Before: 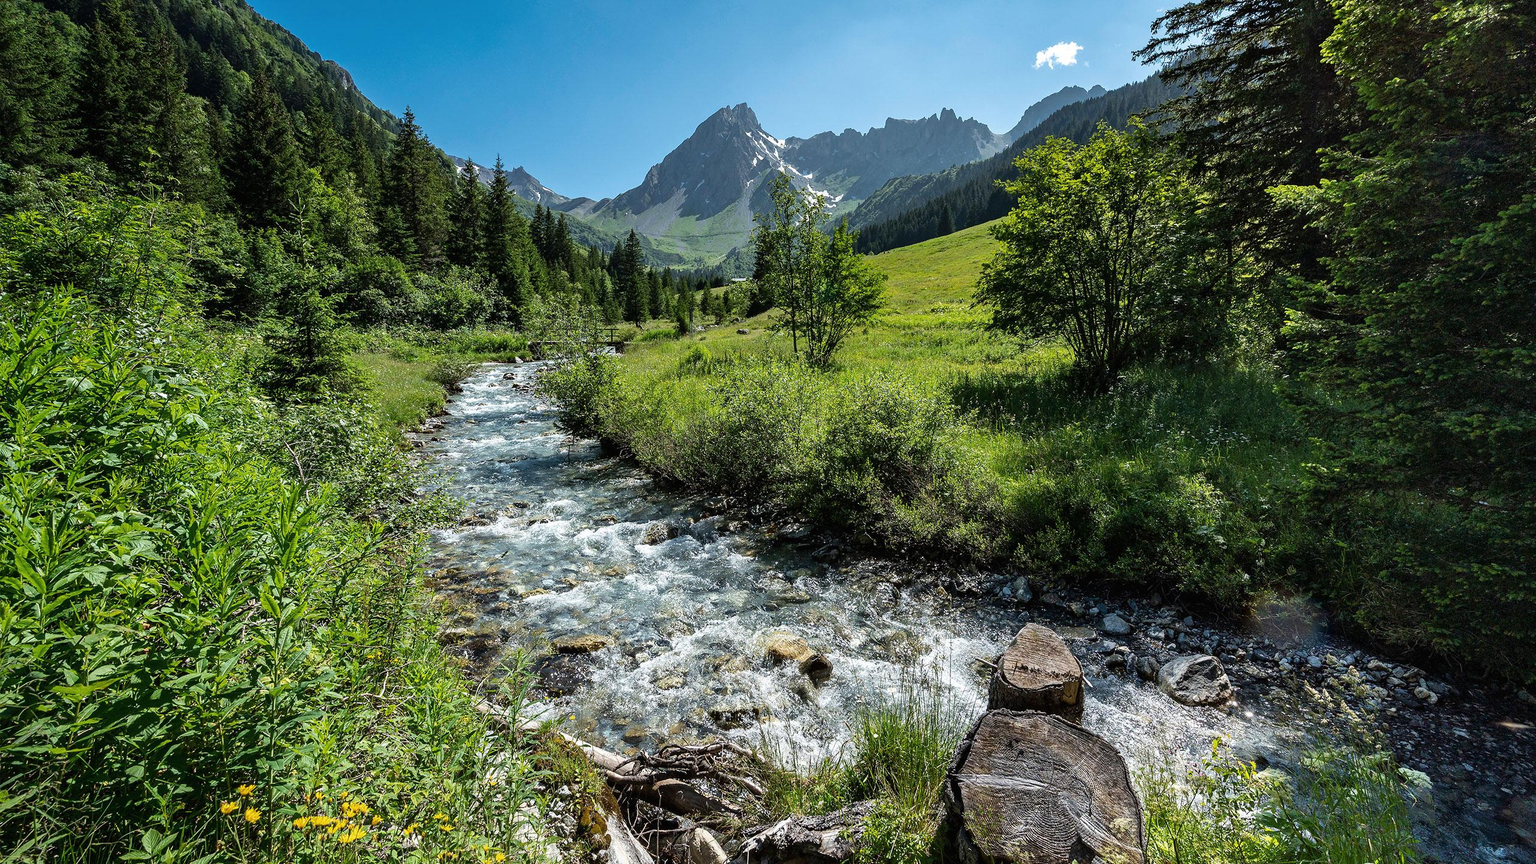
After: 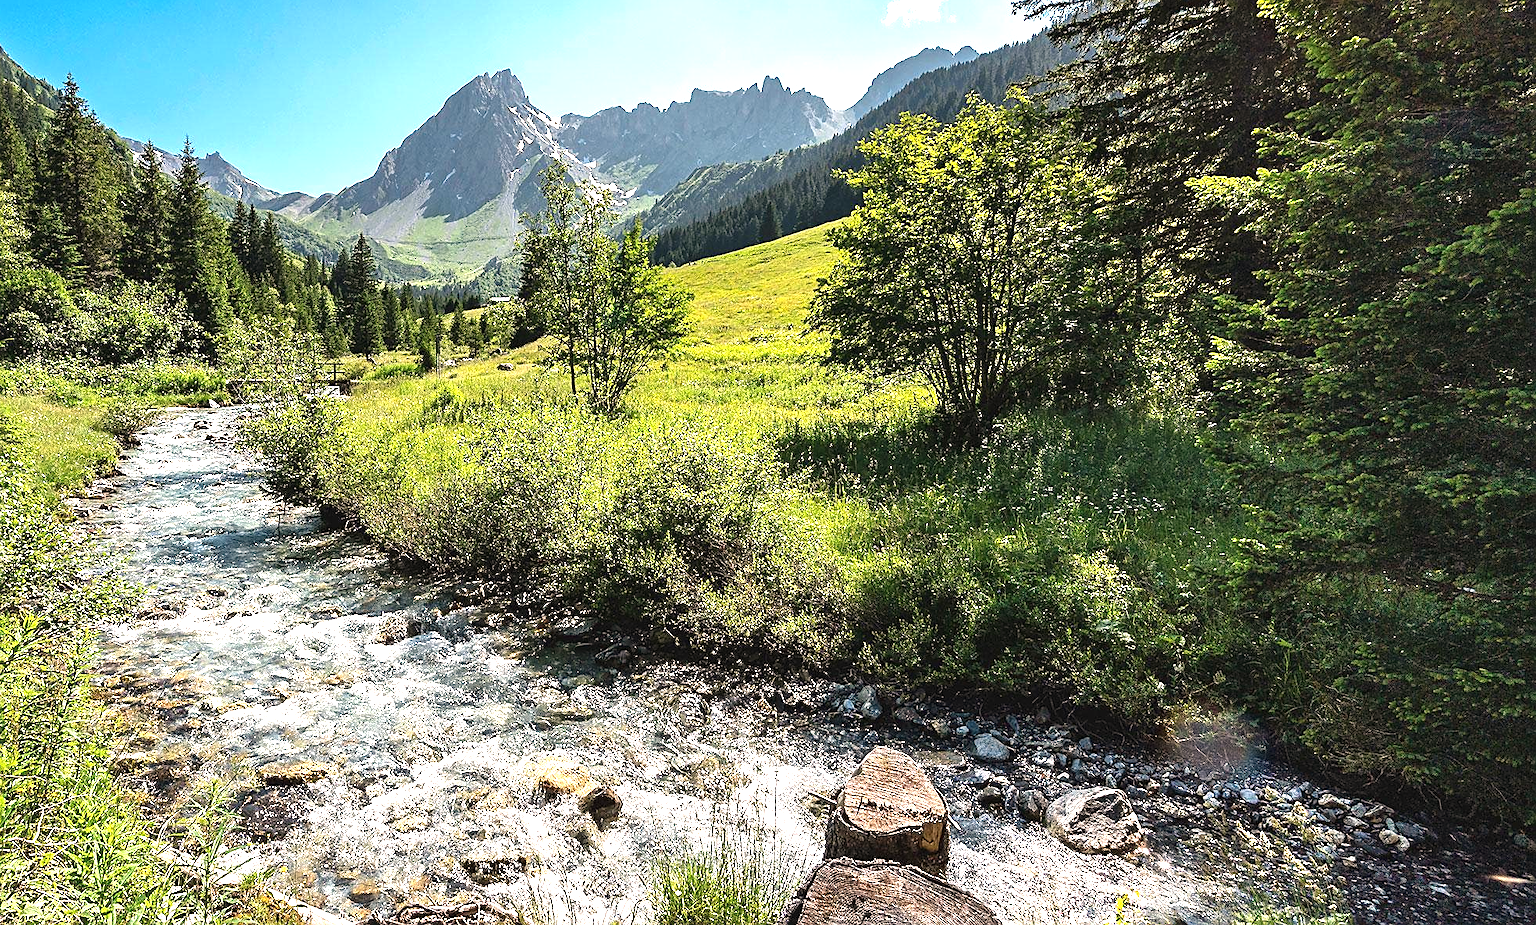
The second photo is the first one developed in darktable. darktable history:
white balance: red 1.127, blue 0.943
crop: left 23.095%, top 5.827%, bottom 11.854%
exposure: black level correction -0.002, exposure 1.115 EV, compensate highlight preservation false
sharpen: on, module defaults
